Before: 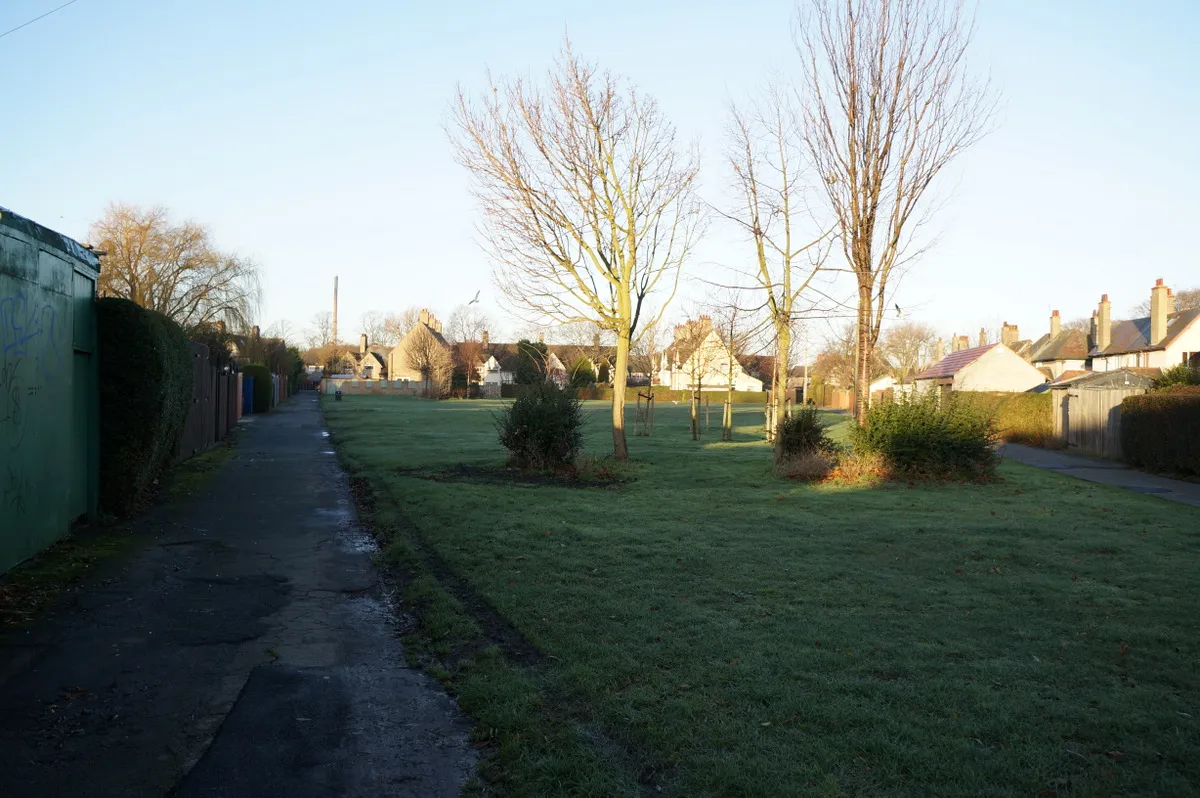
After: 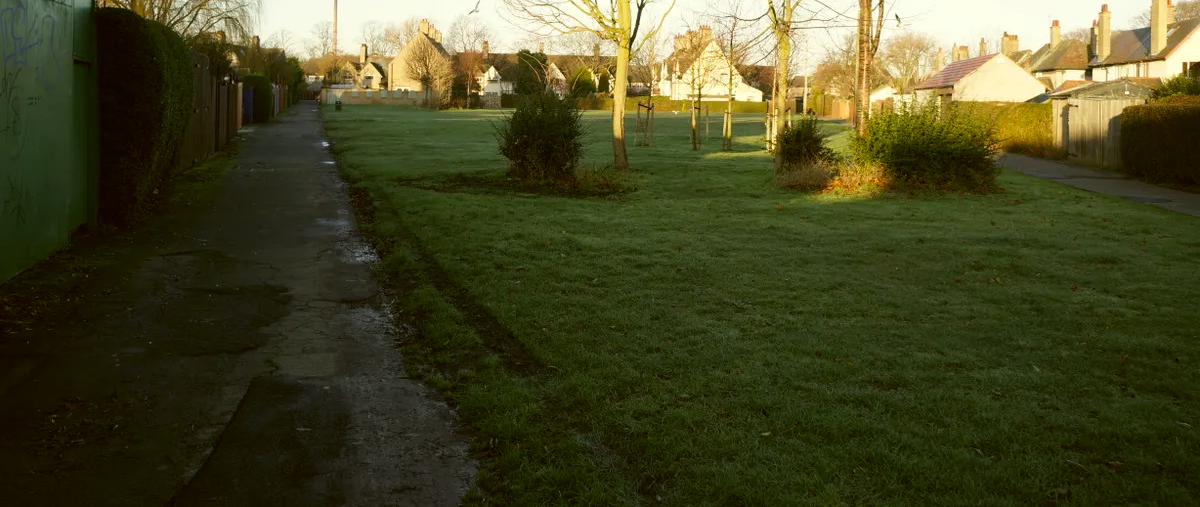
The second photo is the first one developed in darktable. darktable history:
crop and rotate: top 36.435%
color correction: highlights a* -1.43, highlights b* 10.12, shadows a* 0.395, shadows b* 19.35
